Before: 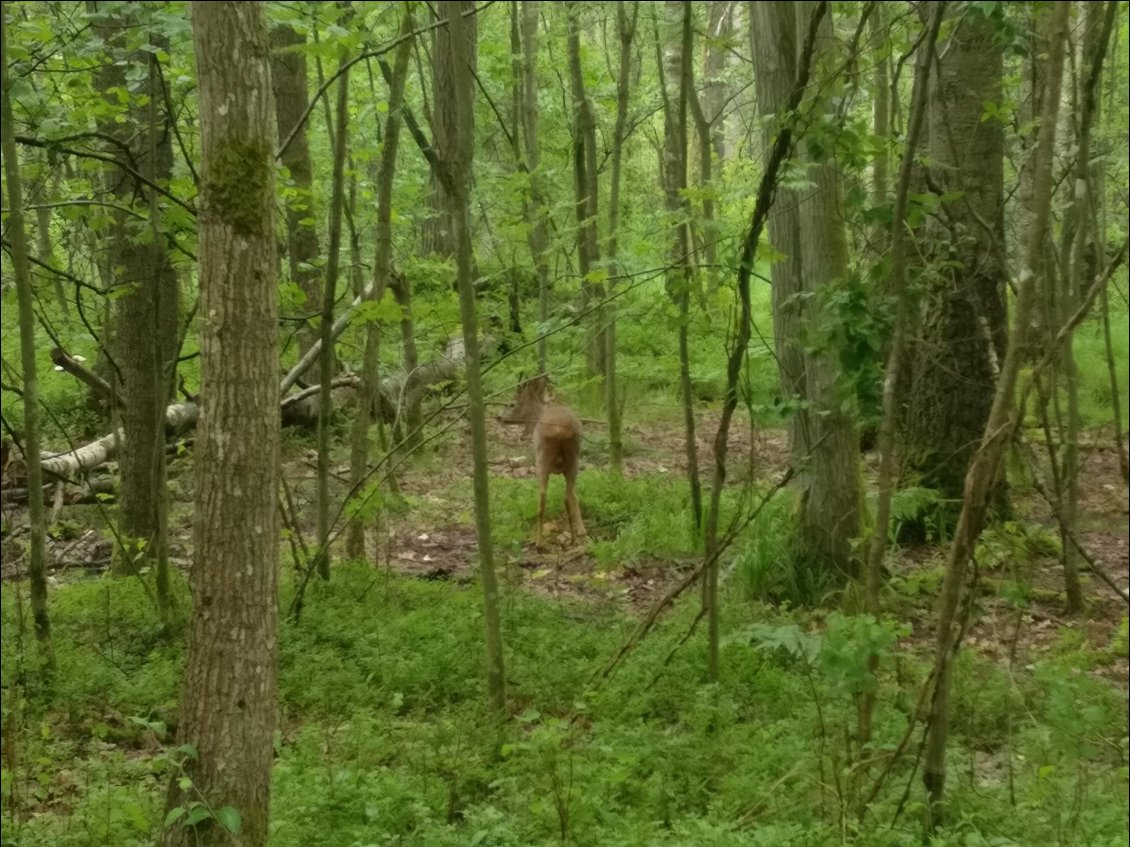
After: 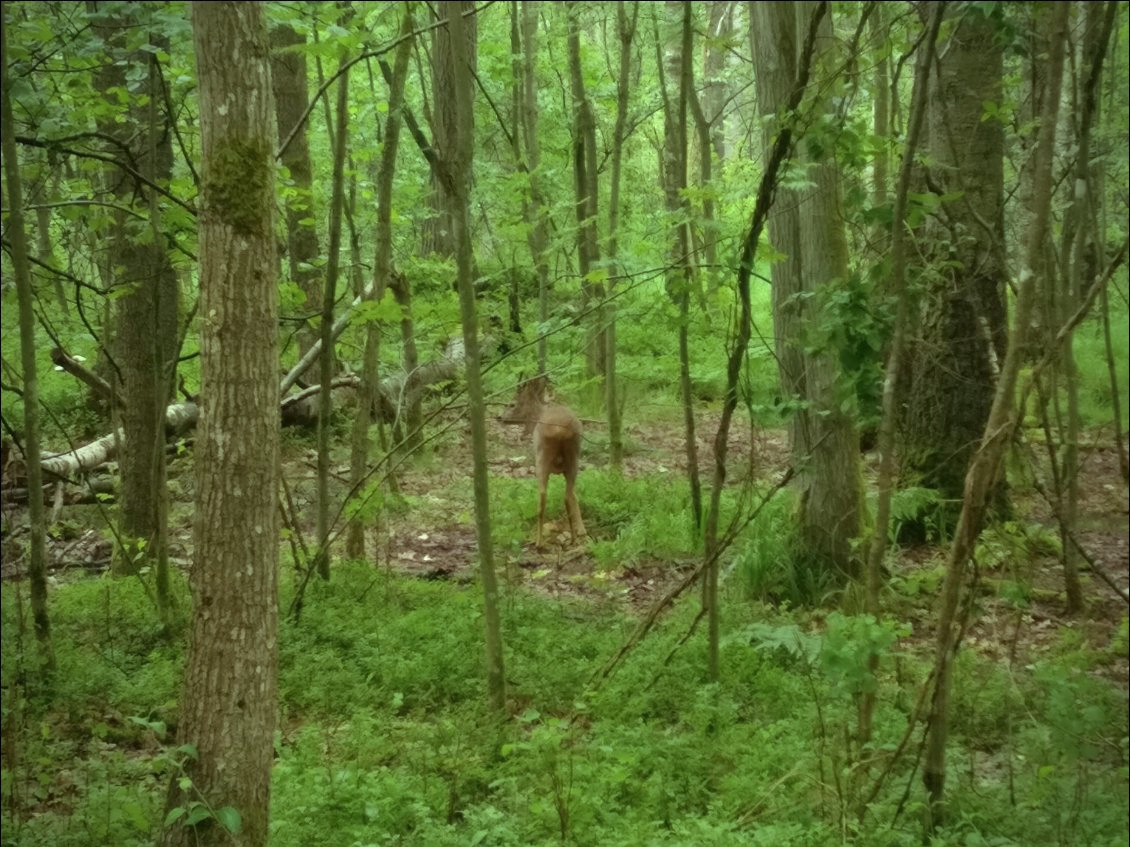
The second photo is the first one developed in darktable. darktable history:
color balance rgb: highlights gain › luminance 19.841%, highlights gain › chroma 2.726%, highlights gain › hue 174.18°, perceptual saturation grading › global saturation -2.85%, perceptual brilliance grading › global brilliance 2.897%, perceptual brilliance grading › highlights -2.964%, perceptual brilliance grading › shadows 3.112%, global vibrance 10.122%, saturation formula JzAzBz (2021)
vignetting: fall-off start 71.49%, saturation -0.028, dithering 8-bit output, unbound false
